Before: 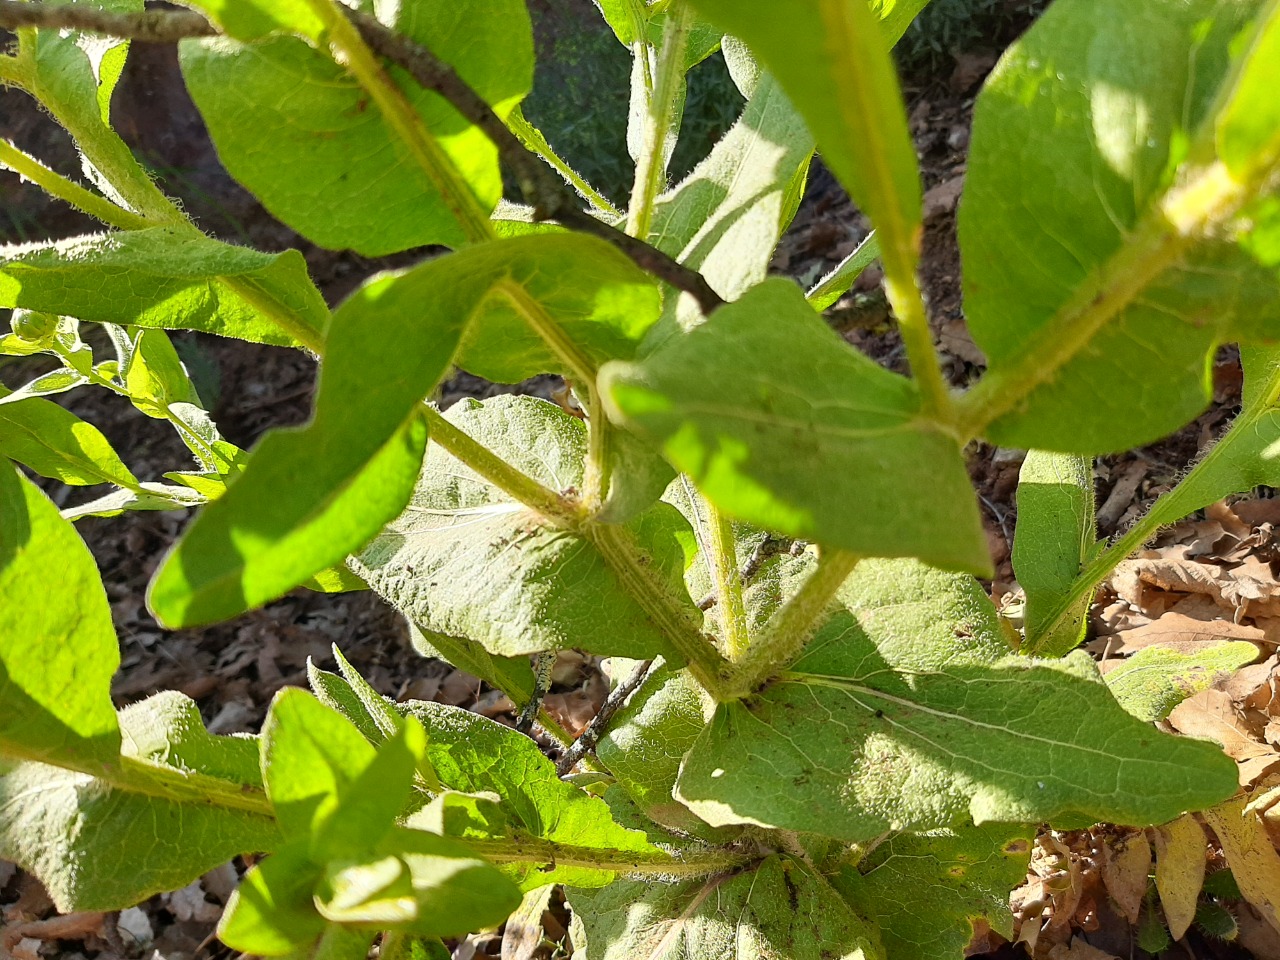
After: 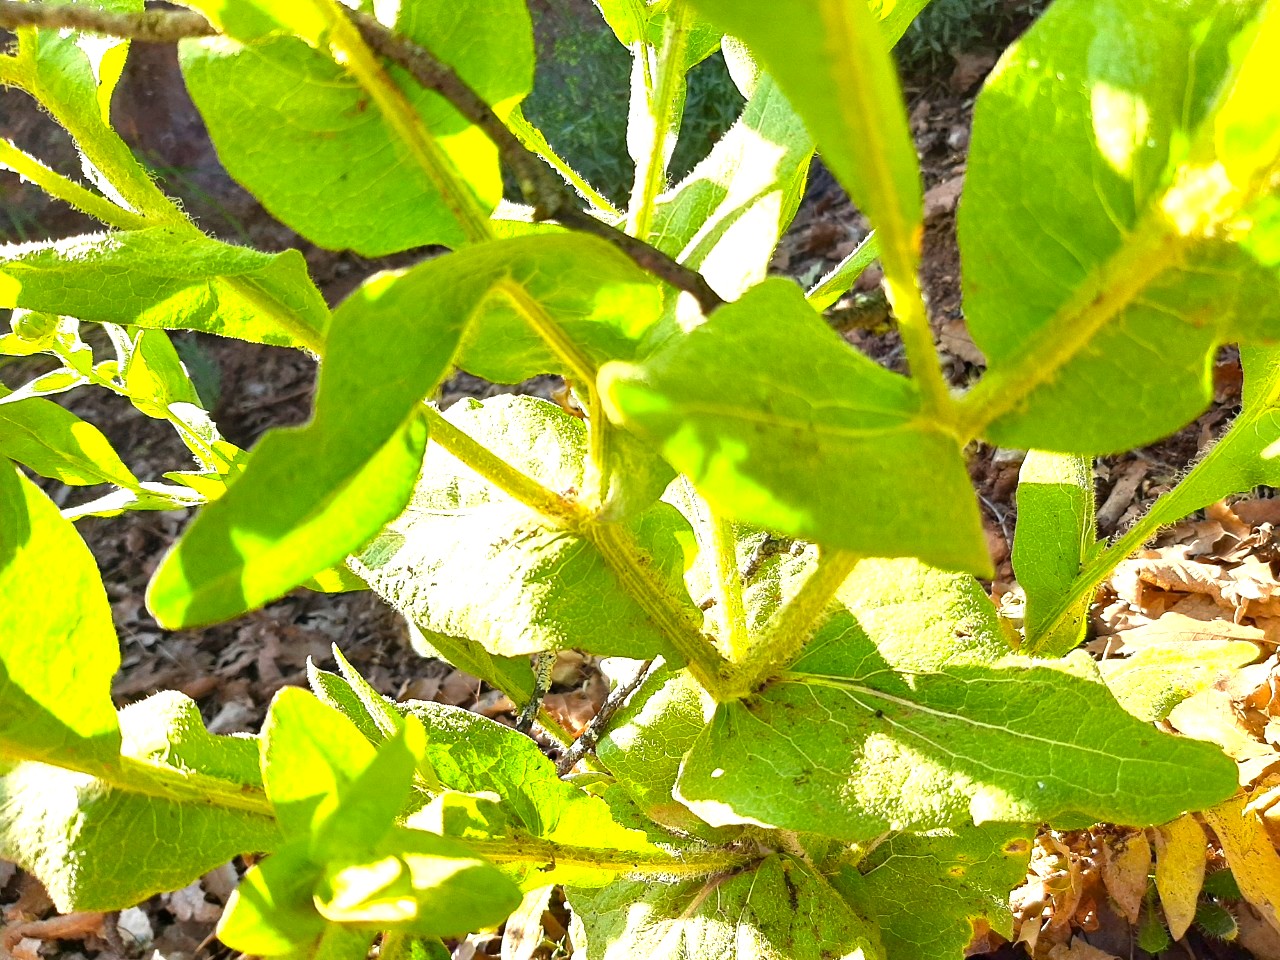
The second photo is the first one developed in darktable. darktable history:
exposure: black level correction 0, exposure 1.175 EV, compensate highlight preservation false
color balance rgb: power › hue 60.53°, linear chroma grading › global chroma 0.715%, perceptual saturation grading › global saturation 19.457%
